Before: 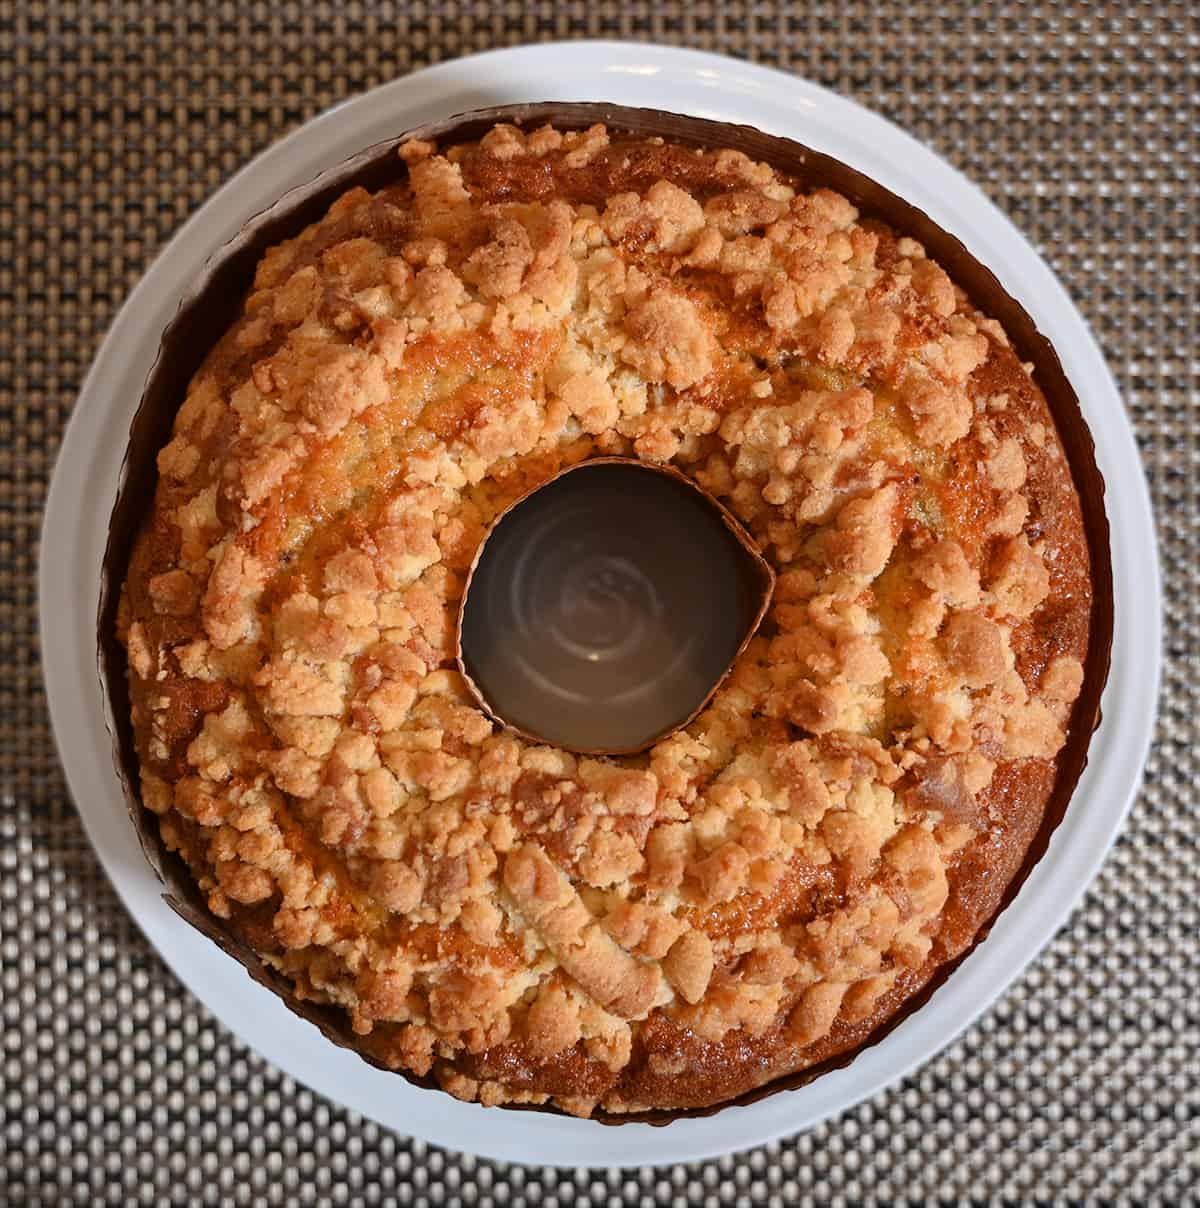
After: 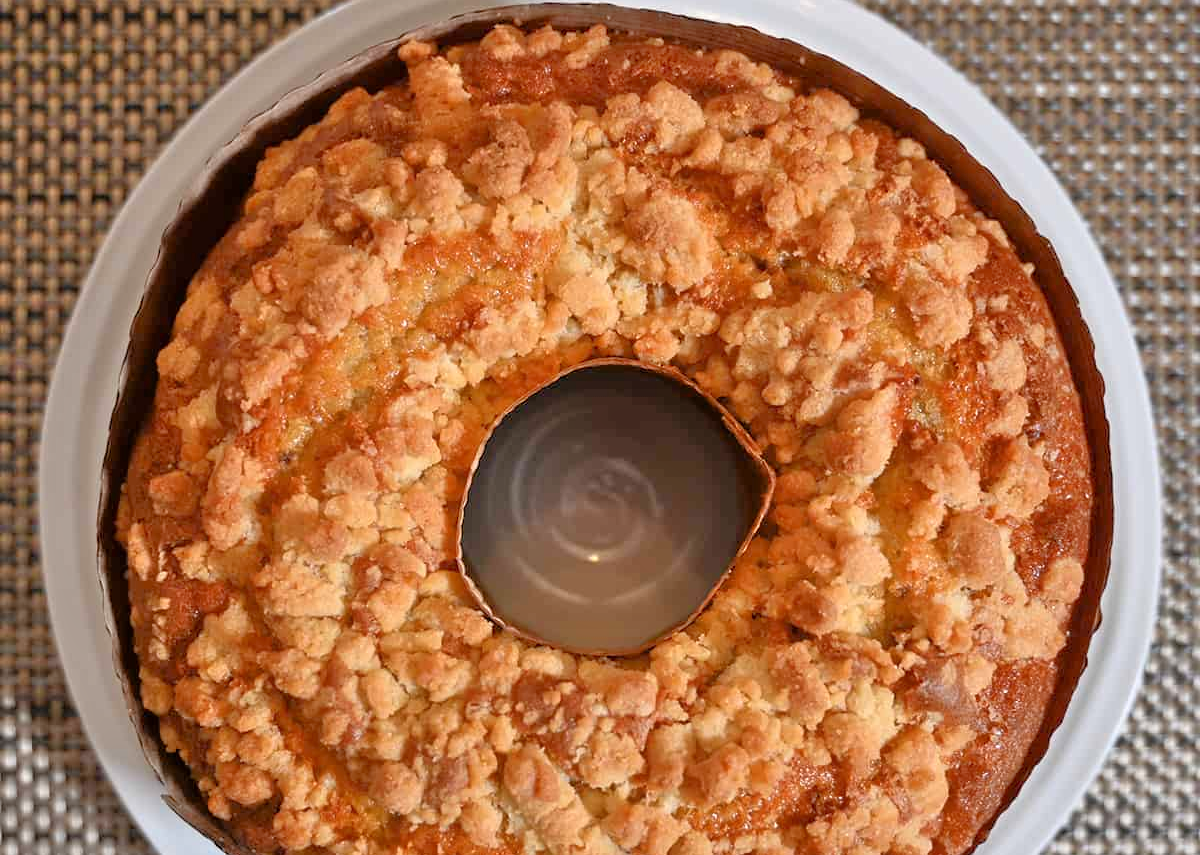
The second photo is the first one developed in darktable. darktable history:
crop and rotate: top 8.232%, bottom 20.936%
tone equalizer: -7 EV 0.148 EV, -6 EV 0.606 EV, -5 EV 1.17 EV, -4 EV 1.31 EV, -3 EV 1.17 EV, -2 EV 0.6 EV, -1 EV 0.166 EV
